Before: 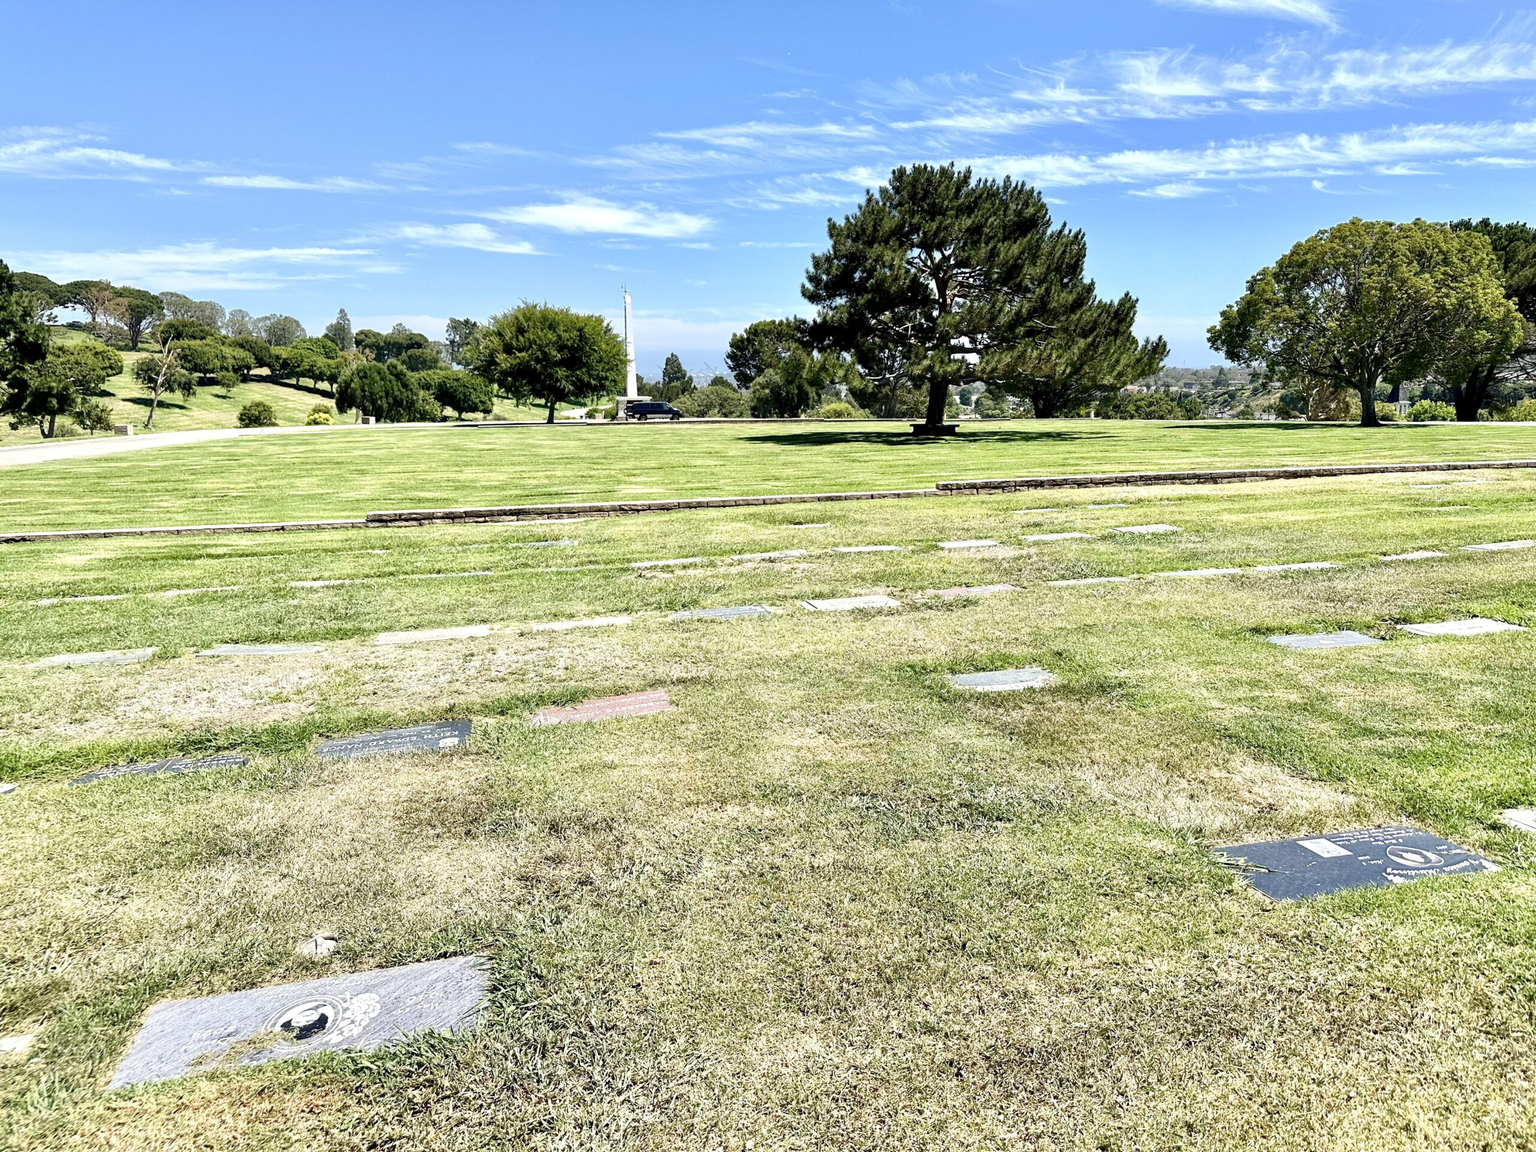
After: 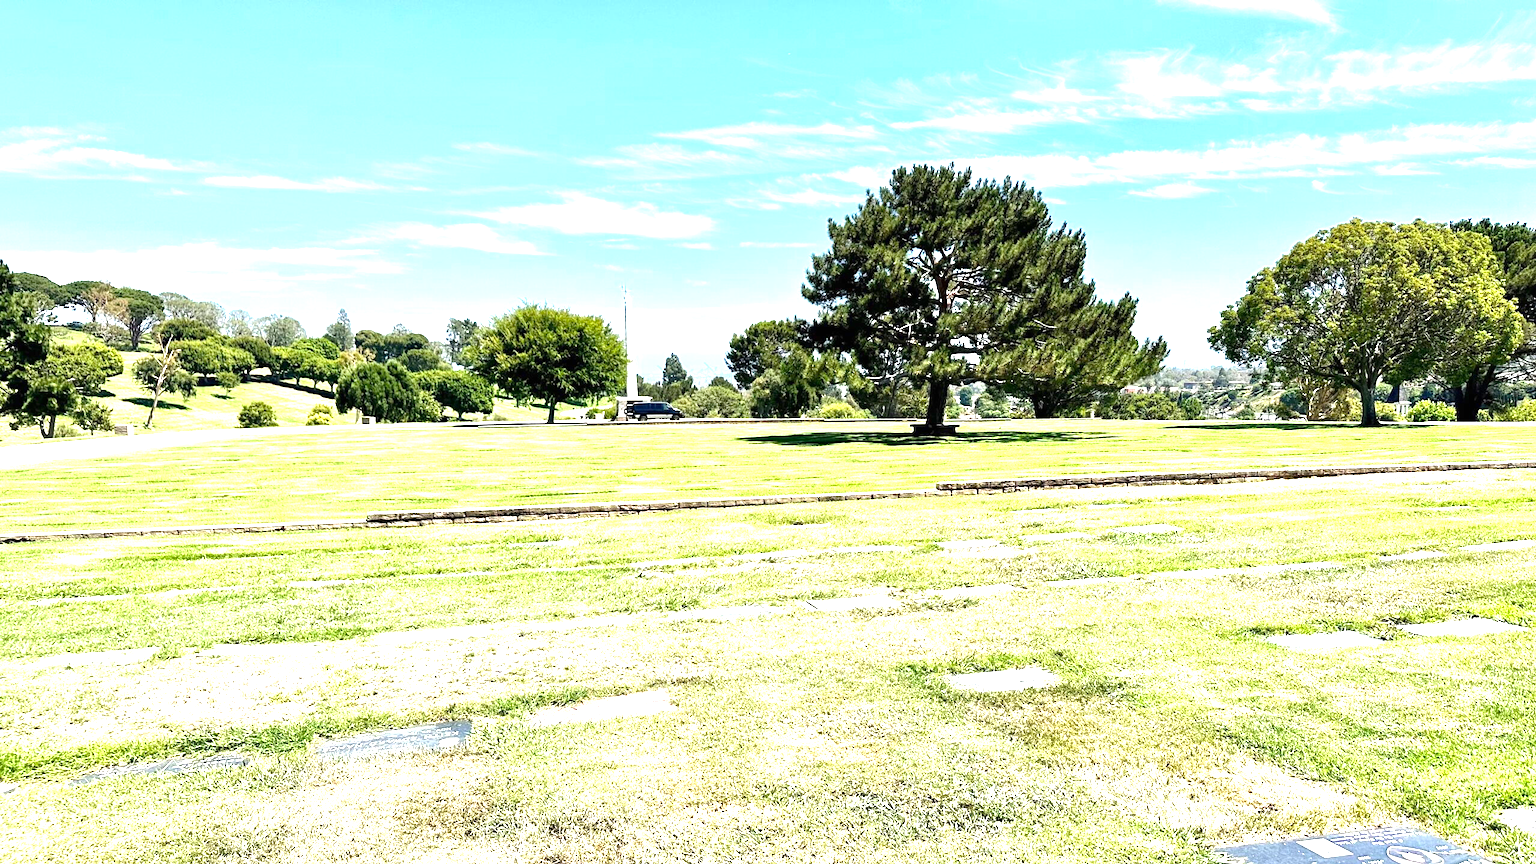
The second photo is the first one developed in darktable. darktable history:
crop: bottom 24.967%
exposure: black level correction 0, exposure 1.198 EV, compensate exposure bias true, compensate highlight preservation false
